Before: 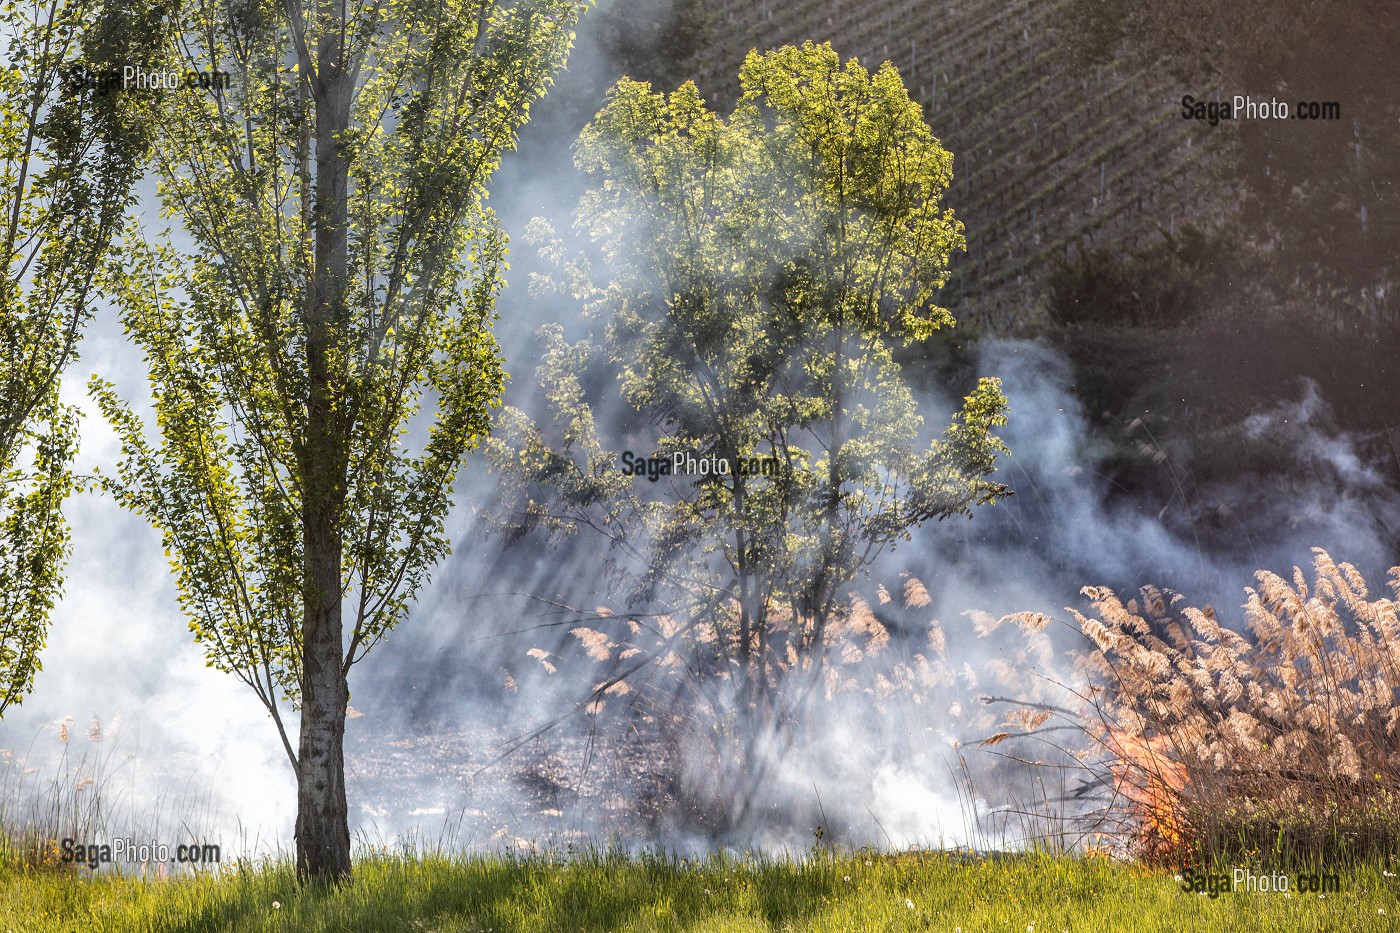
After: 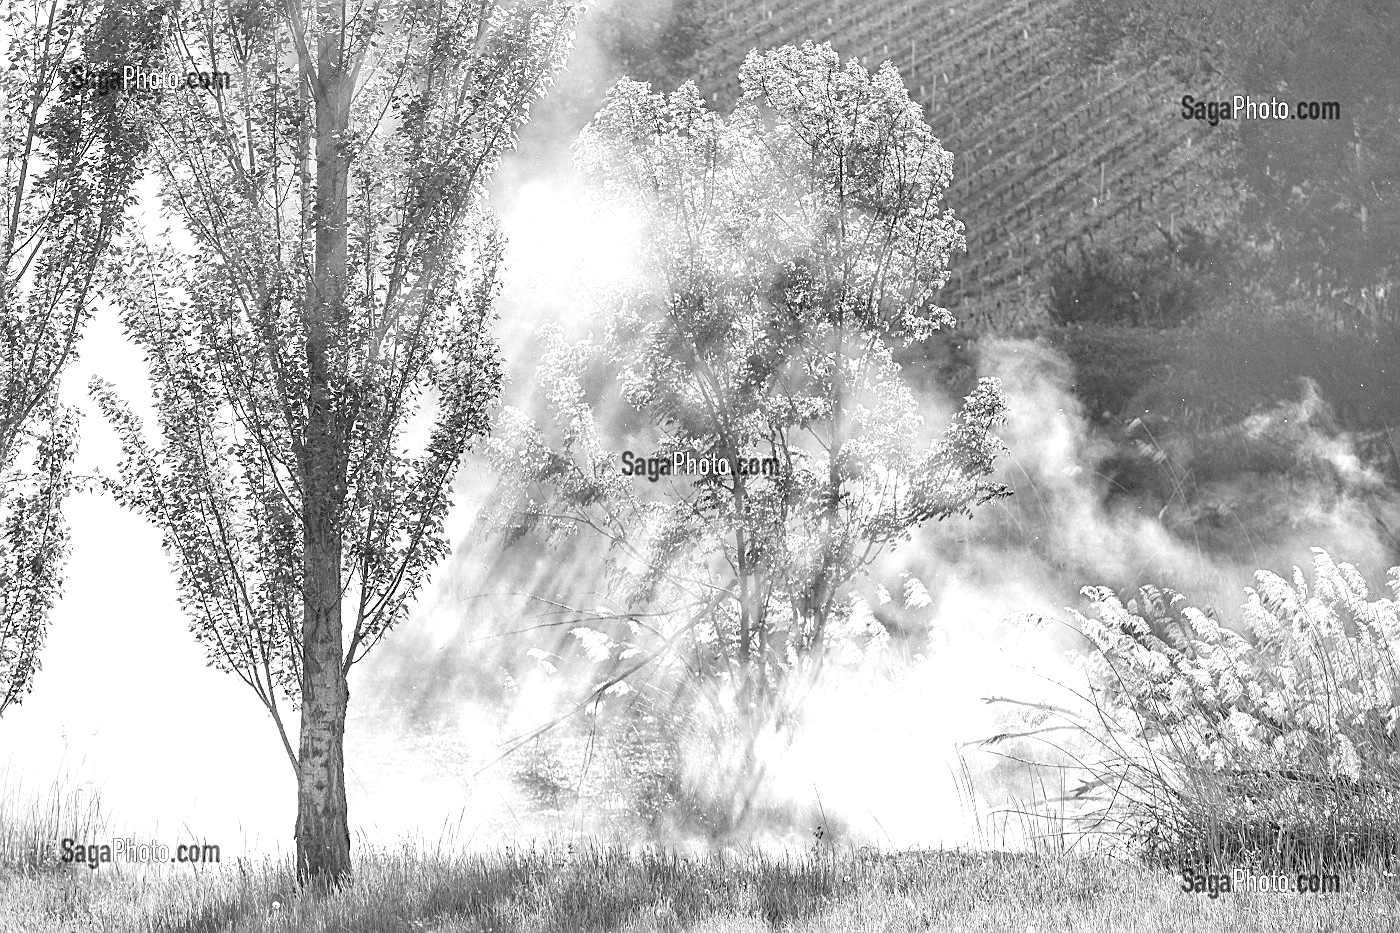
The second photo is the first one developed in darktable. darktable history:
color calibration: output gray [0.21, 0.42, 0.37, 0], illuminant as shot in camera, x 0.369, y 0.377, temperature 4327.51 K
exposure: black level correction 0, exposure 1.1 EV, compensate highlight preservation false
velvia: strength 39.35%
sharpen: on, module defaults
contrast brightness saturation: brightness 0.186, saturation -0.491
